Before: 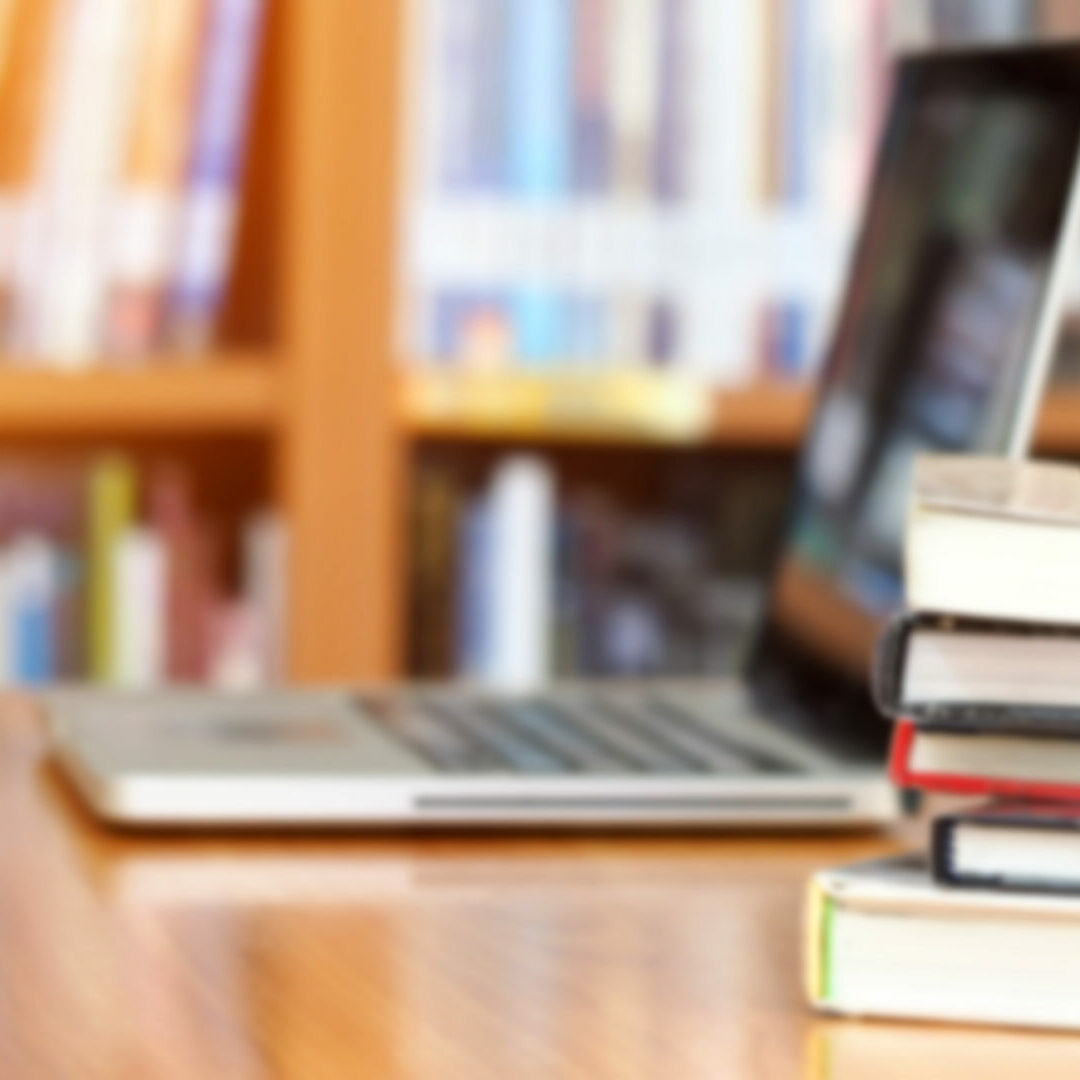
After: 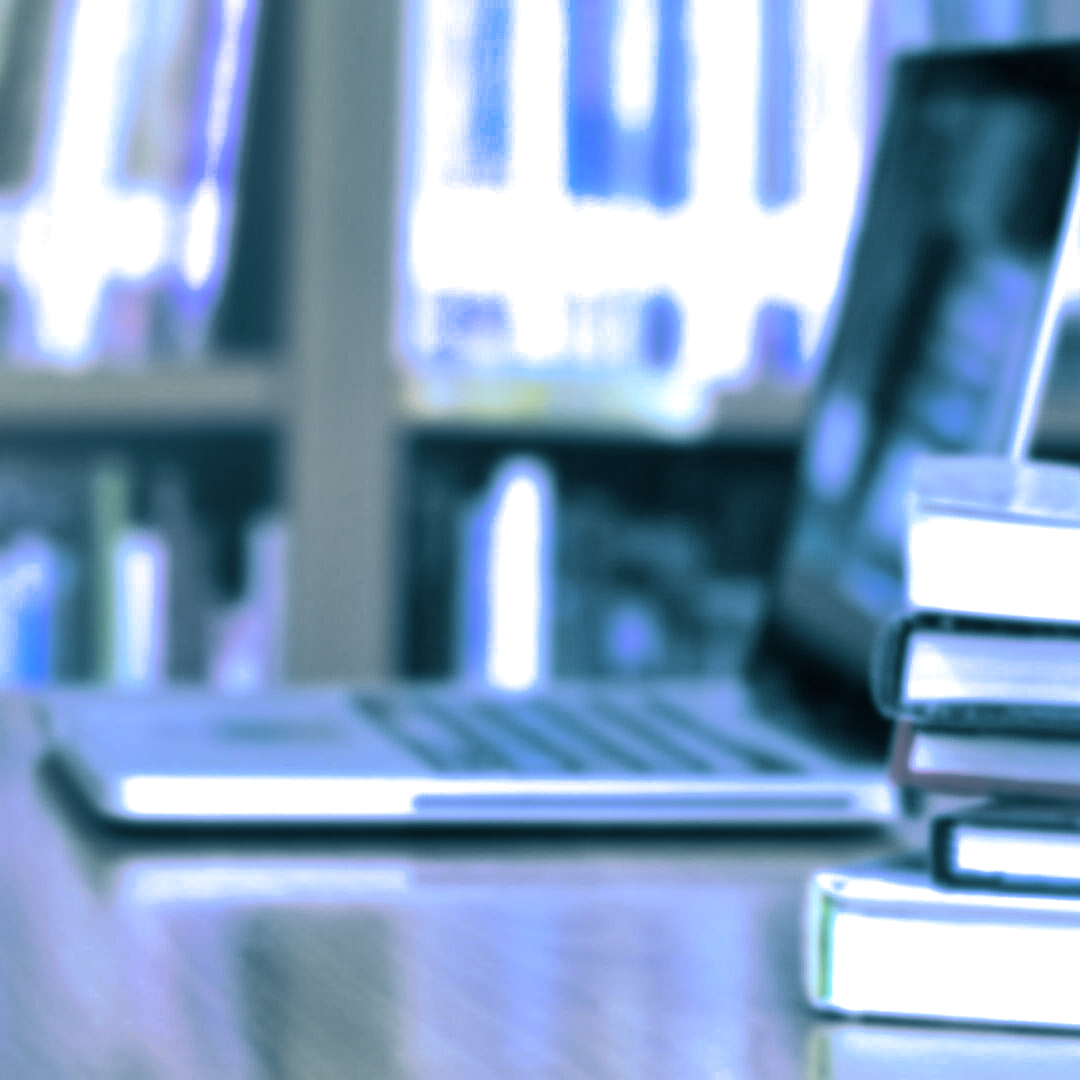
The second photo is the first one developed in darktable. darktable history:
white balance: red 0.766, blue 1.537
split-toning: shadows › hue 212.4°, balance -70
shadows and highlights: soften with gaussian
